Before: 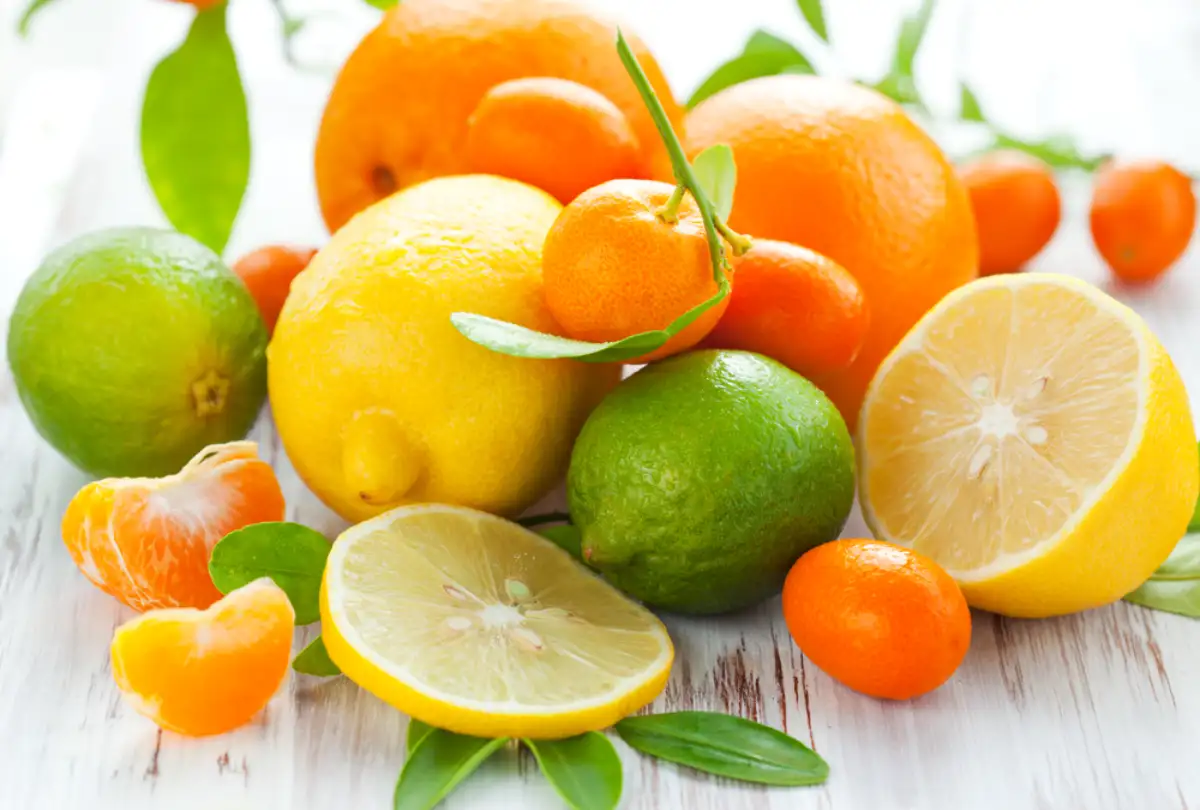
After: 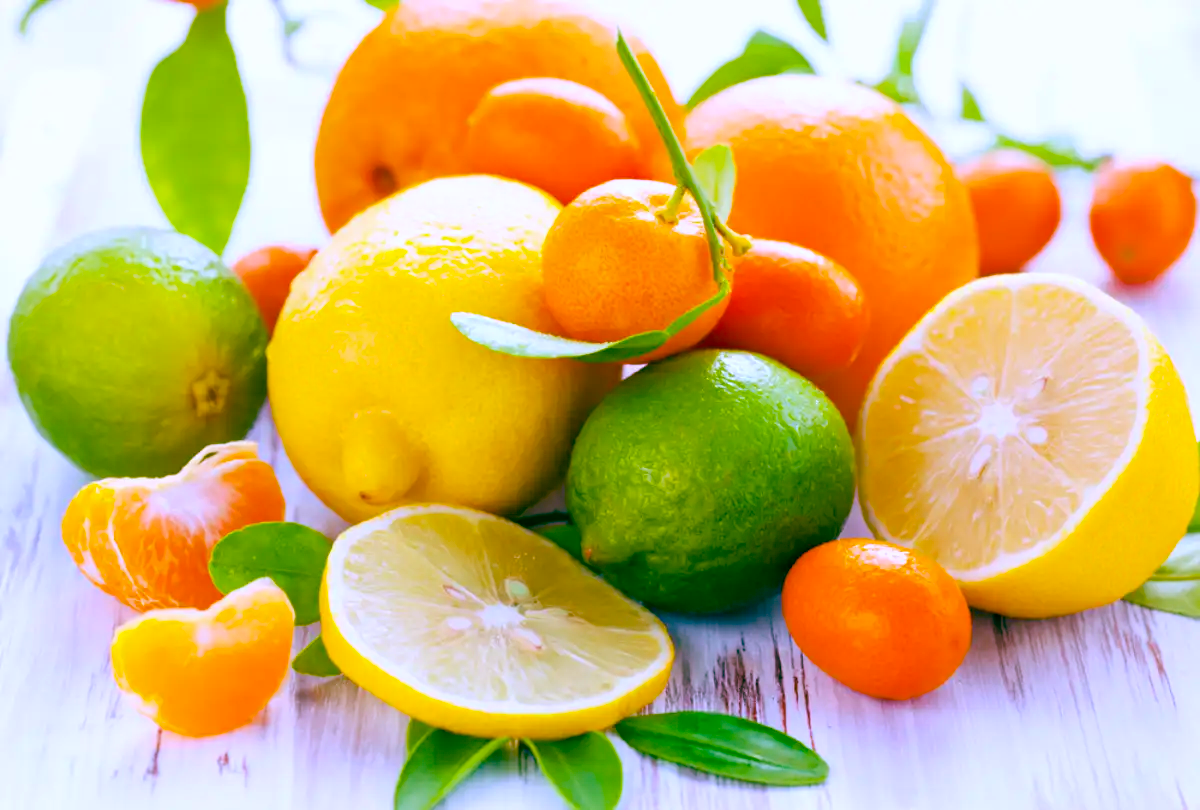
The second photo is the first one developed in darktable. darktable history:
color balance rgb: perceptual saturation grading › global saturation 20%, perceptual saturation grading › highlights -25%, perceptual saturation grading › shadows 25%, global vibrance 50%
color balance: mode lift, gamma, gain (sRGB), lift [1, 0.69, 1, 1], gamma [1, 1.482, 1, 1], gain [1, 1, 1, 0.802]
white balance: red 0.98, blue 1.61
